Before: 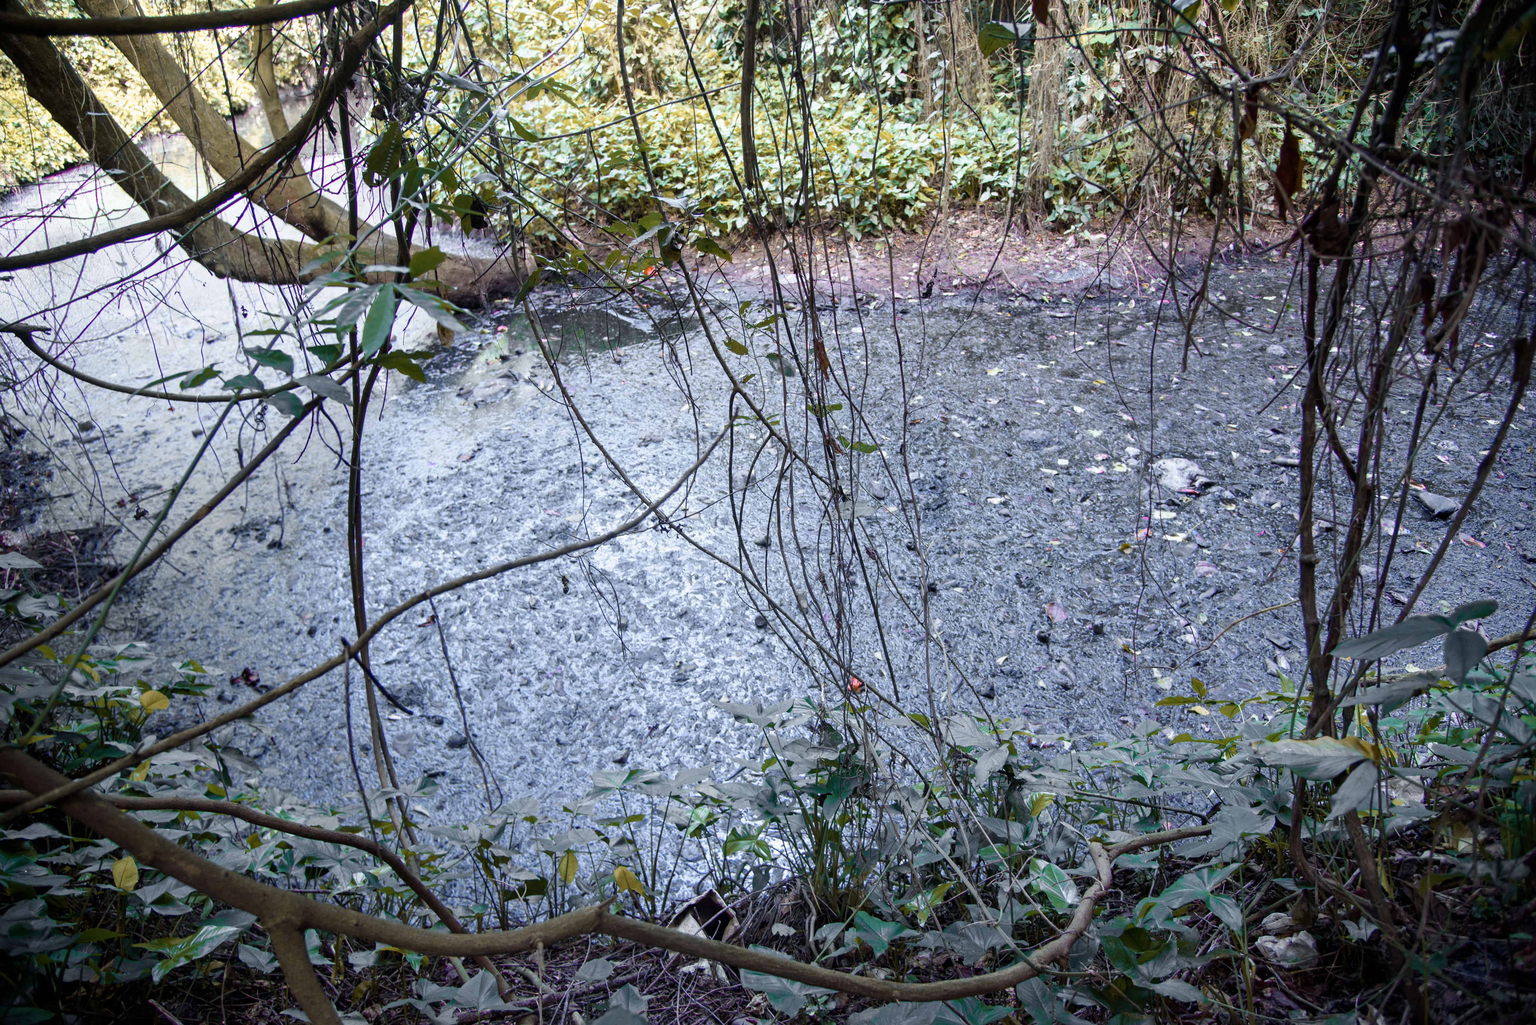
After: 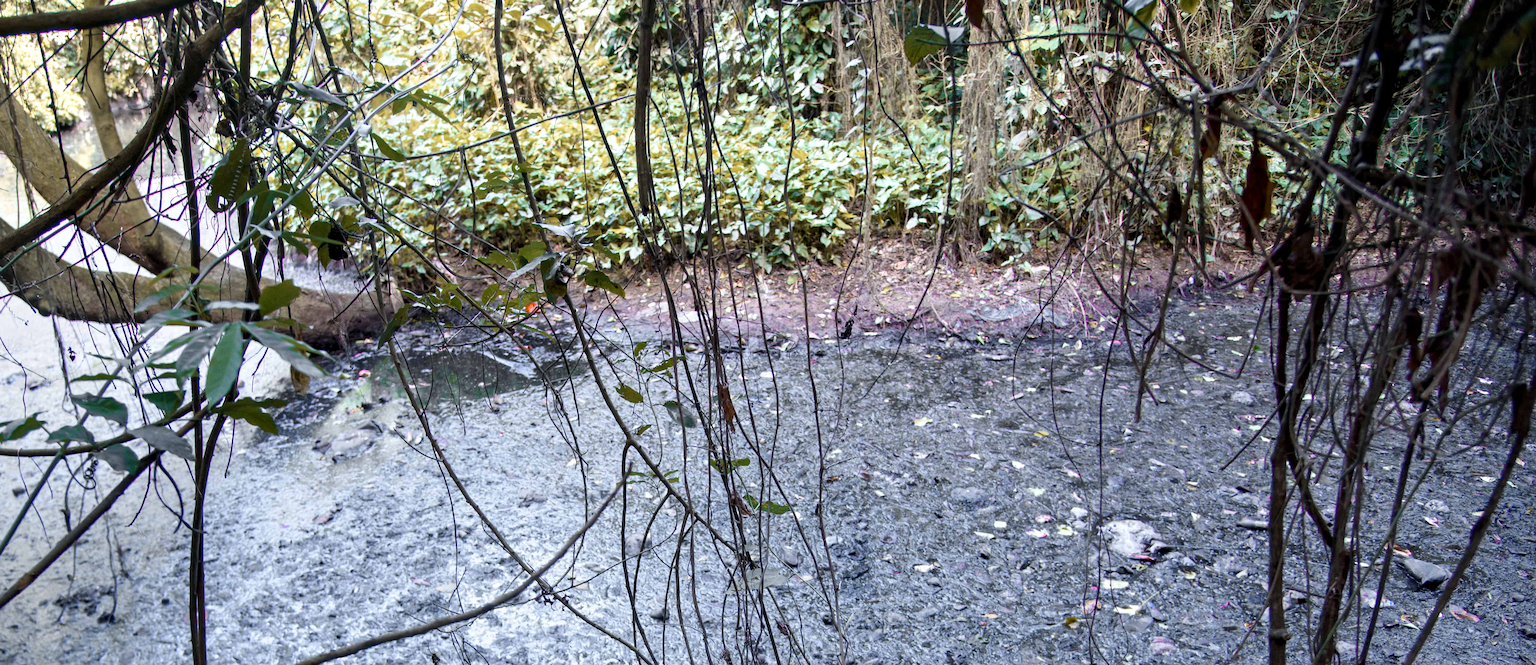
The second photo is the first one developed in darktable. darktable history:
tone equalizer: on, module defaults
crop and rotate: left 11.812%, bottom 42.776%
contrast equalizer: octaves 7, y [[0.6 ×6], [0.55 ×6], [0 ×6], [0 ×6], [0 ×6]], mix 0.2
